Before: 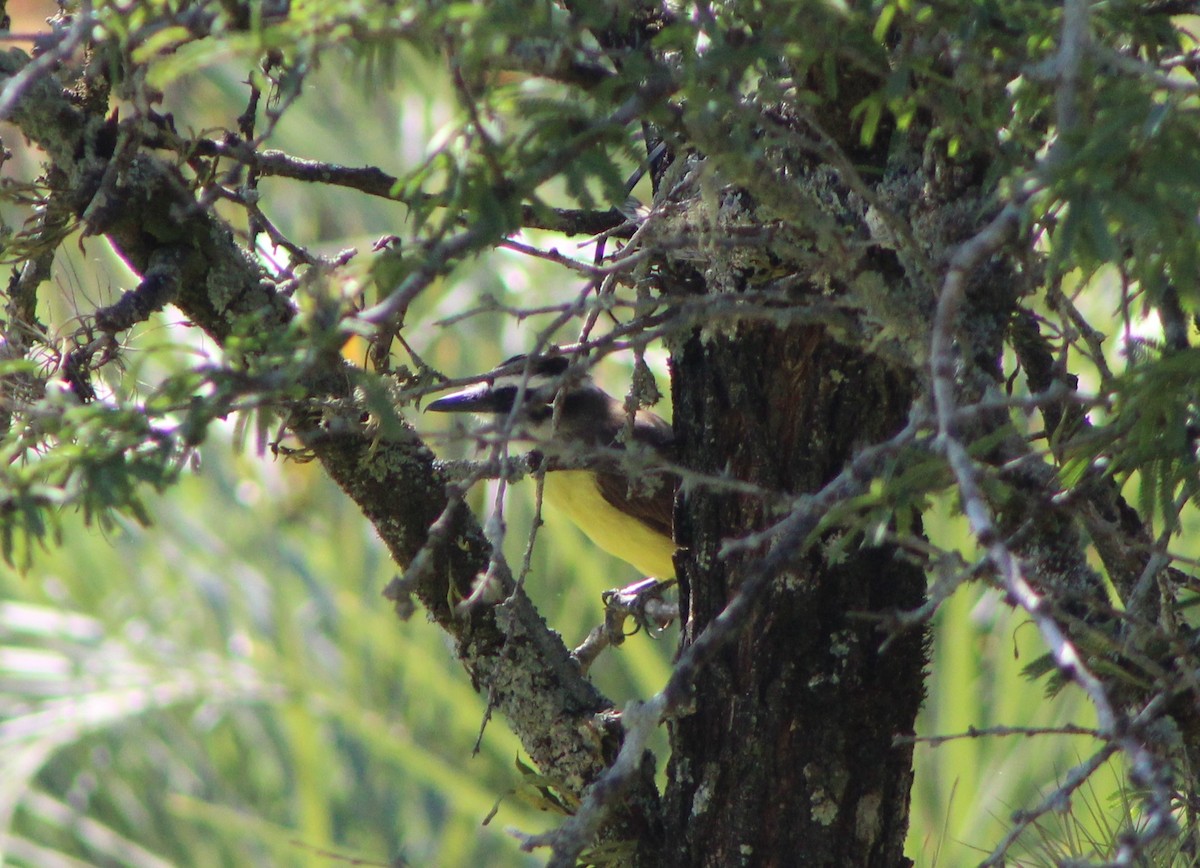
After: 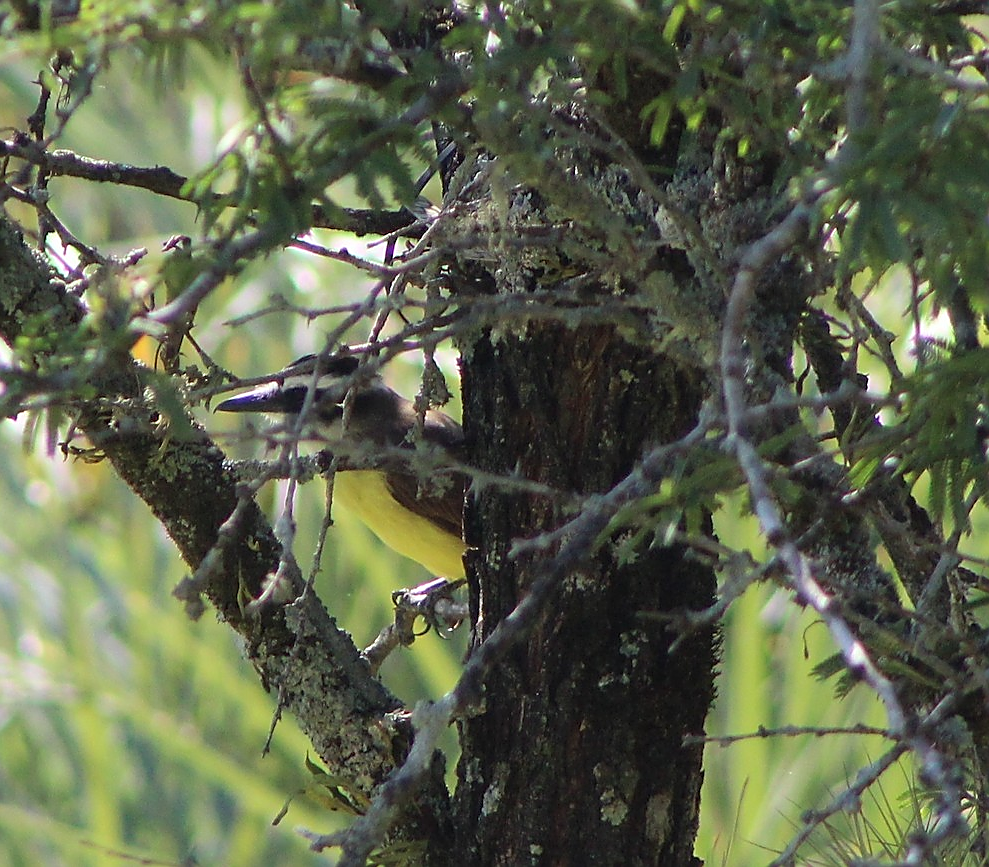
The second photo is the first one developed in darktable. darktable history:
crop: left 17.582%, bottom 0.031%
sharpen: radius 1.4, amount 1.25, threshold 0.7
